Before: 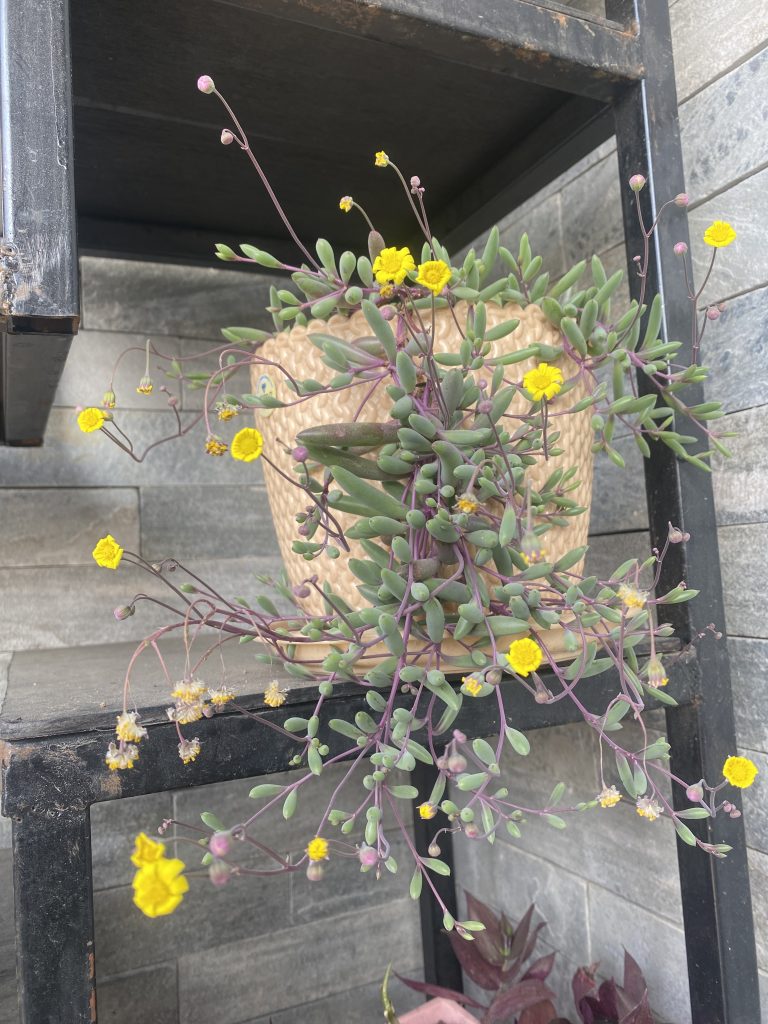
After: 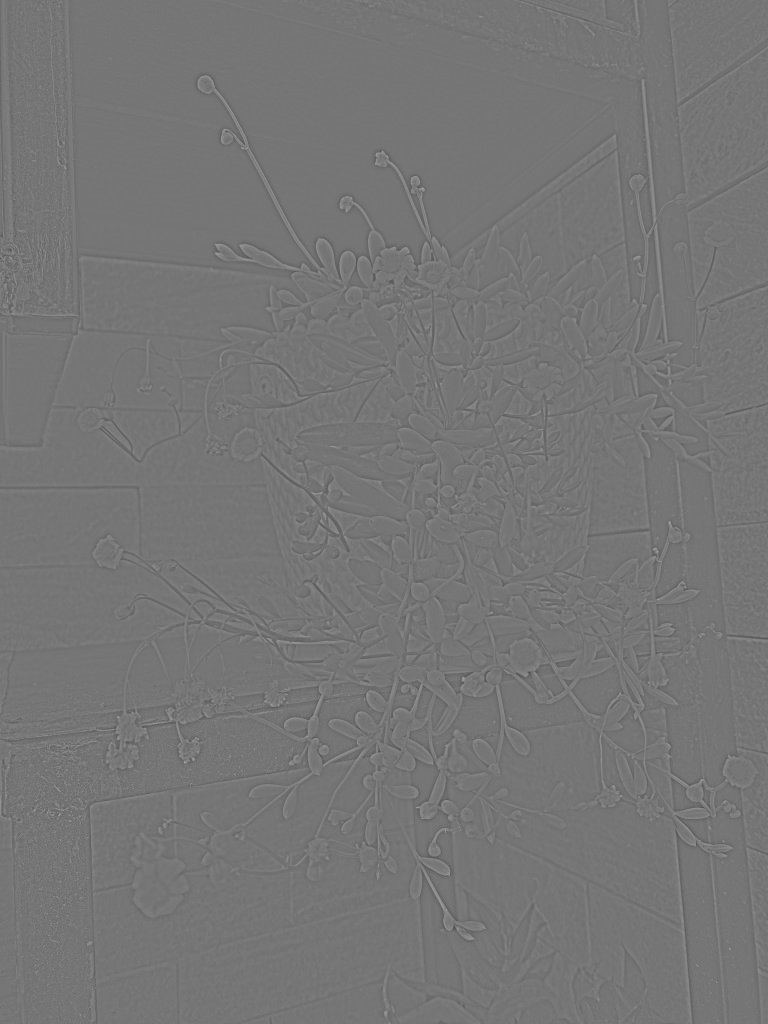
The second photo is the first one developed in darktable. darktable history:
graduated density: on, module defaults
monochrome: a -11.7, b 1.62, size 0.5, highlights 0.38
white balance: red 0.982, blue 1.018
highpass: sharpness 9.84%, contrast boost 9.94%
